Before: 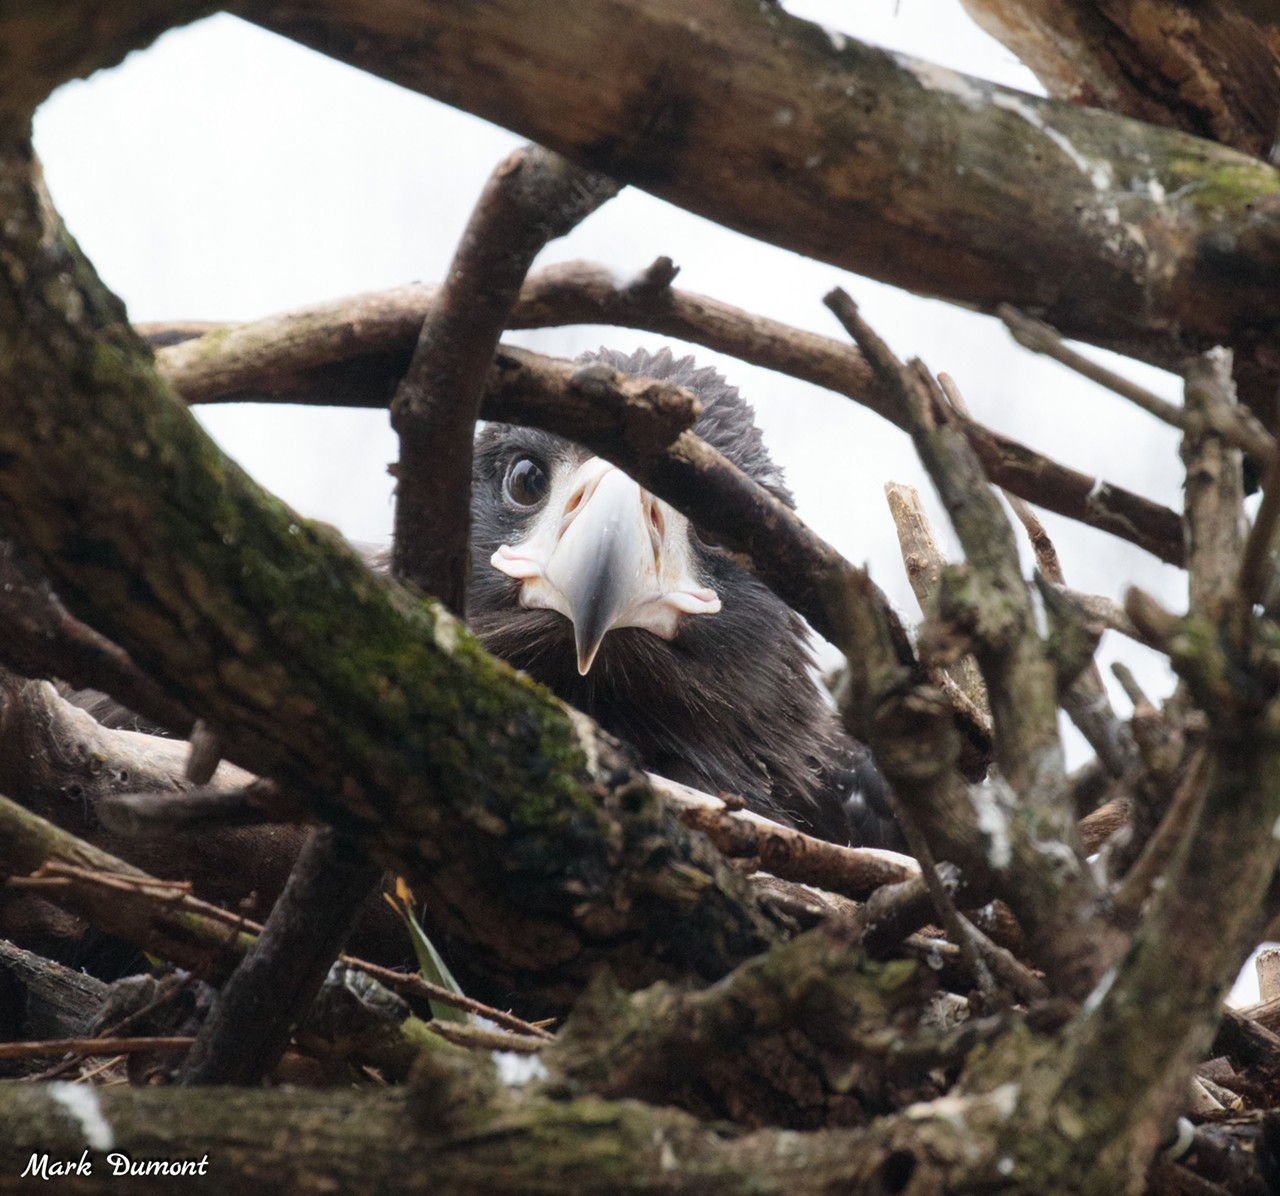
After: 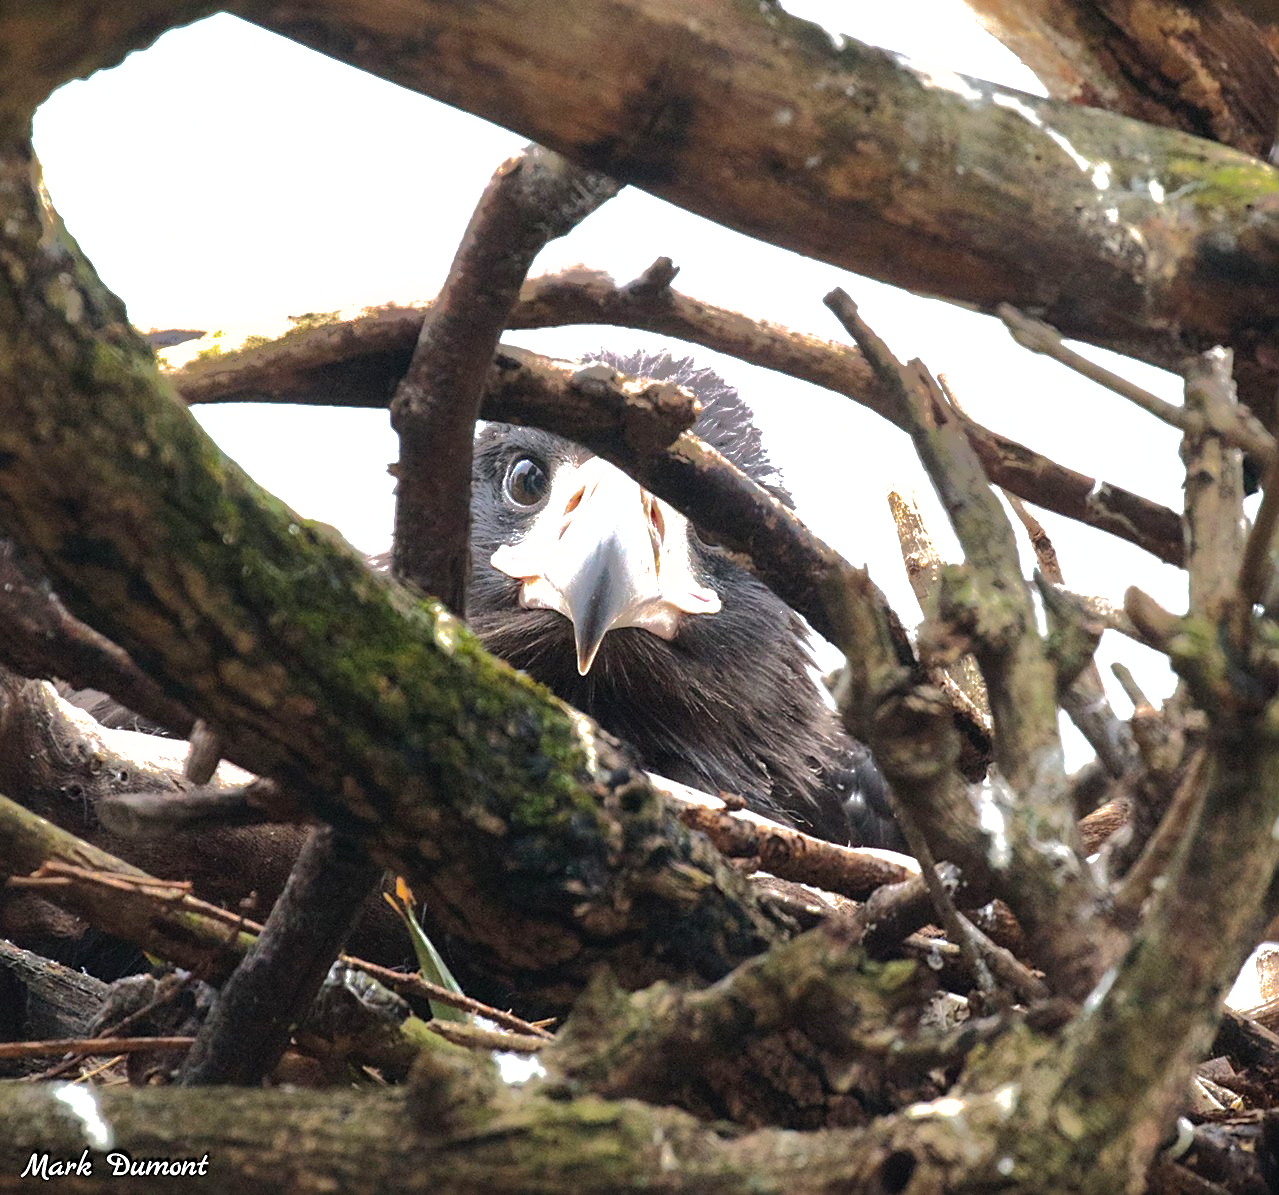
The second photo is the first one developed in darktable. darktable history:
shadows and highlights: shadows 25, highlights -70
levels: levels [0, 0.374, 0.749]
sharpen: on, module defaults
